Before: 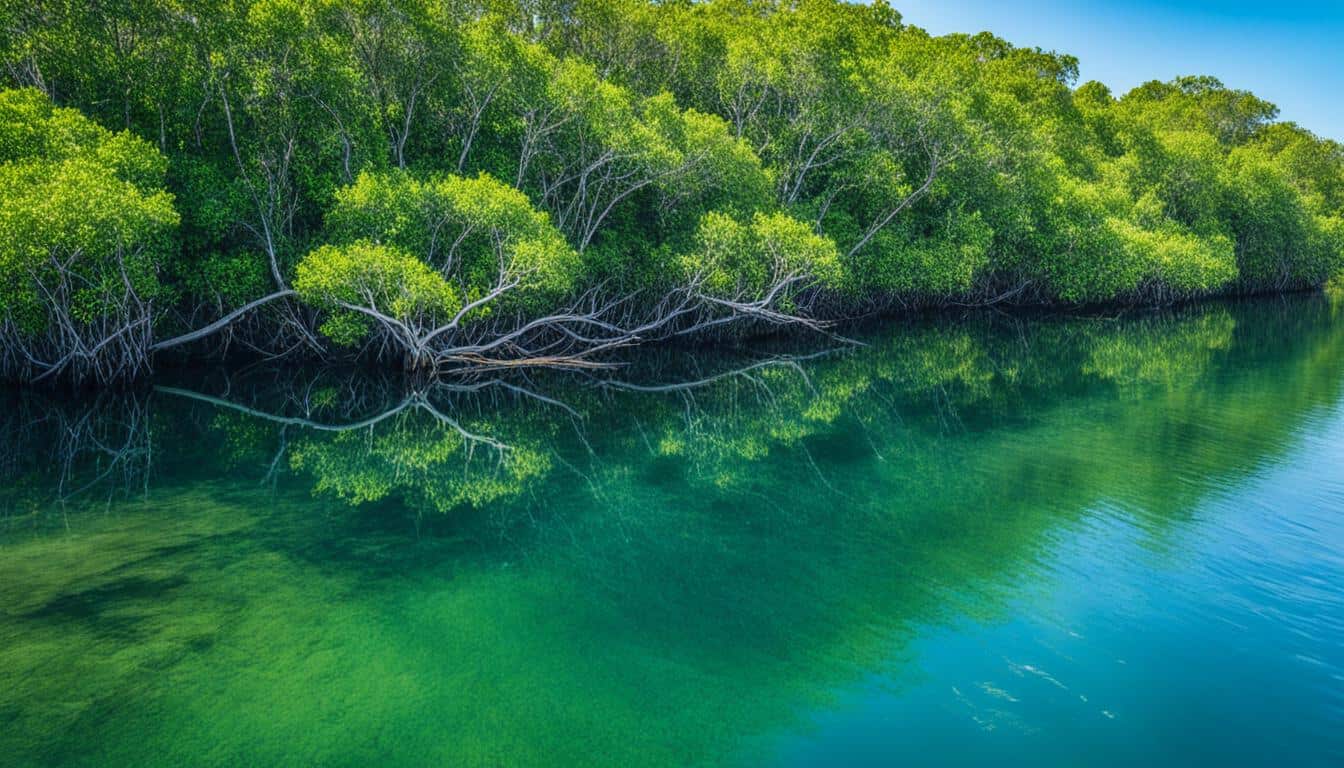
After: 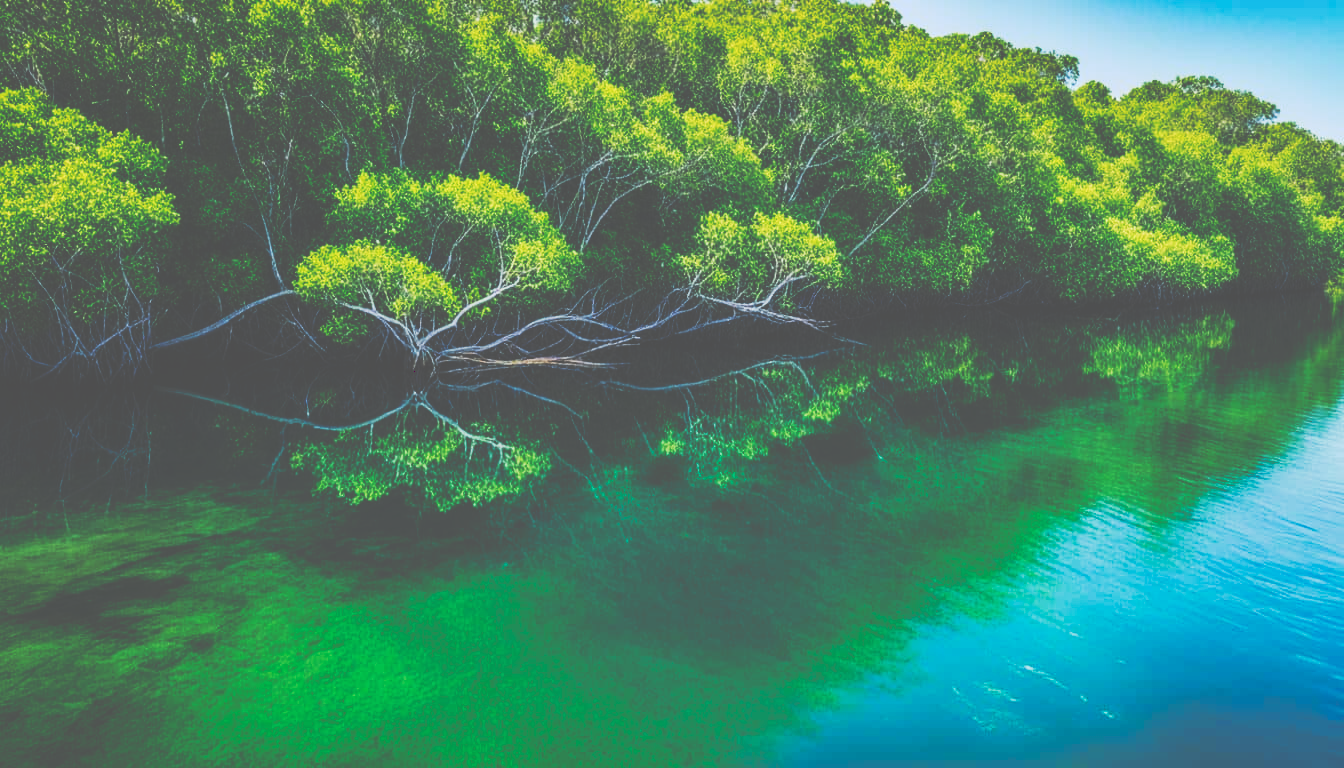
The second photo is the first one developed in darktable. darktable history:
tone curve: curves: ch0 [(0, 0) (0.003, 0.331) (0.011, 0.333) (0.025, 0.333) (0.044, 0.334) (0.069, 0.335) (0.1, 0.338) (0.136, 0.342) (0.177, 0.347) (0.224, 0.352) (0.277, 0.359) (0.335, 0.39) (0.399, 0.434) (0.468, 0.509) (0.543, 0.615) (0.623, 0.731) (0.709, 0.814) (0.801, 0.88) (0.898, 0.921) (1, 1)], preserve colors none
